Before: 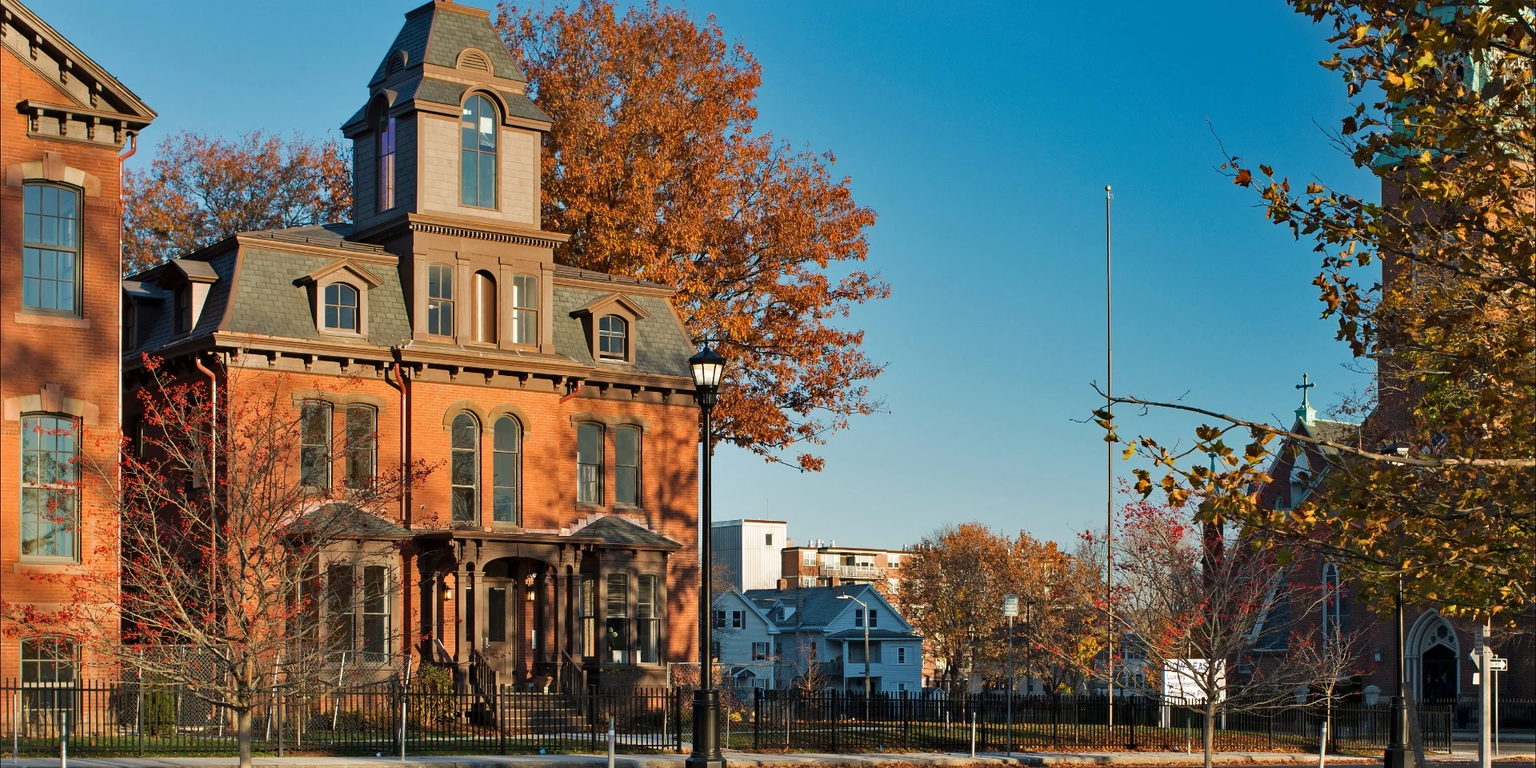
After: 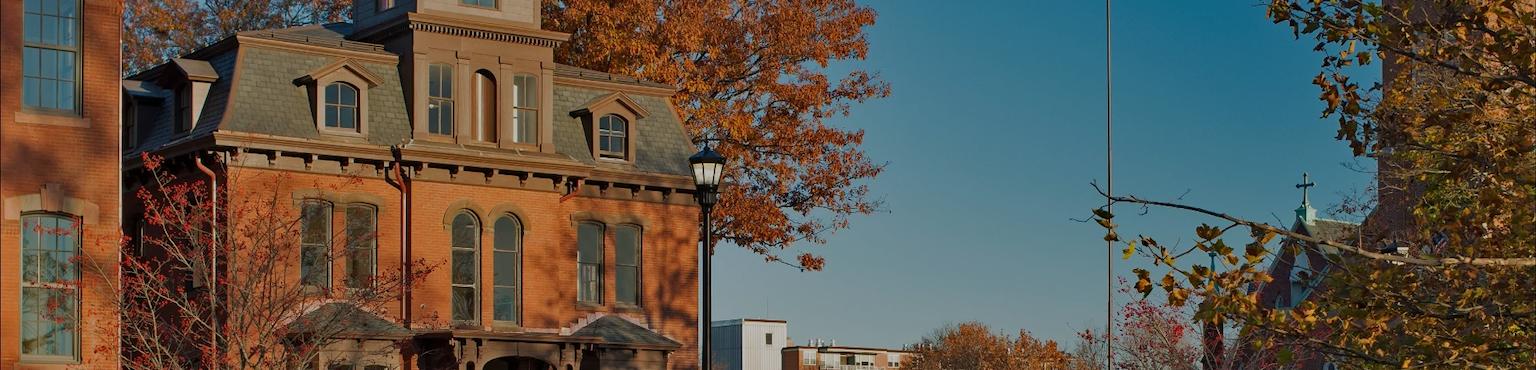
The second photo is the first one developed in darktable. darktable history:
crop and rotate: top 26.206%, bottom 25.538%
tone equalizer: -8 EV -0.036 EV, -7 EV 0.044 EV, -6 EV -0.007 EV, -5 EV 0.009 EV, -4 EV -0.032 EV, -3 EV -0.241 EV, -2 EV -0.672 EV, -1 EV -0.963 EV, +0 EV -0.97 EV
